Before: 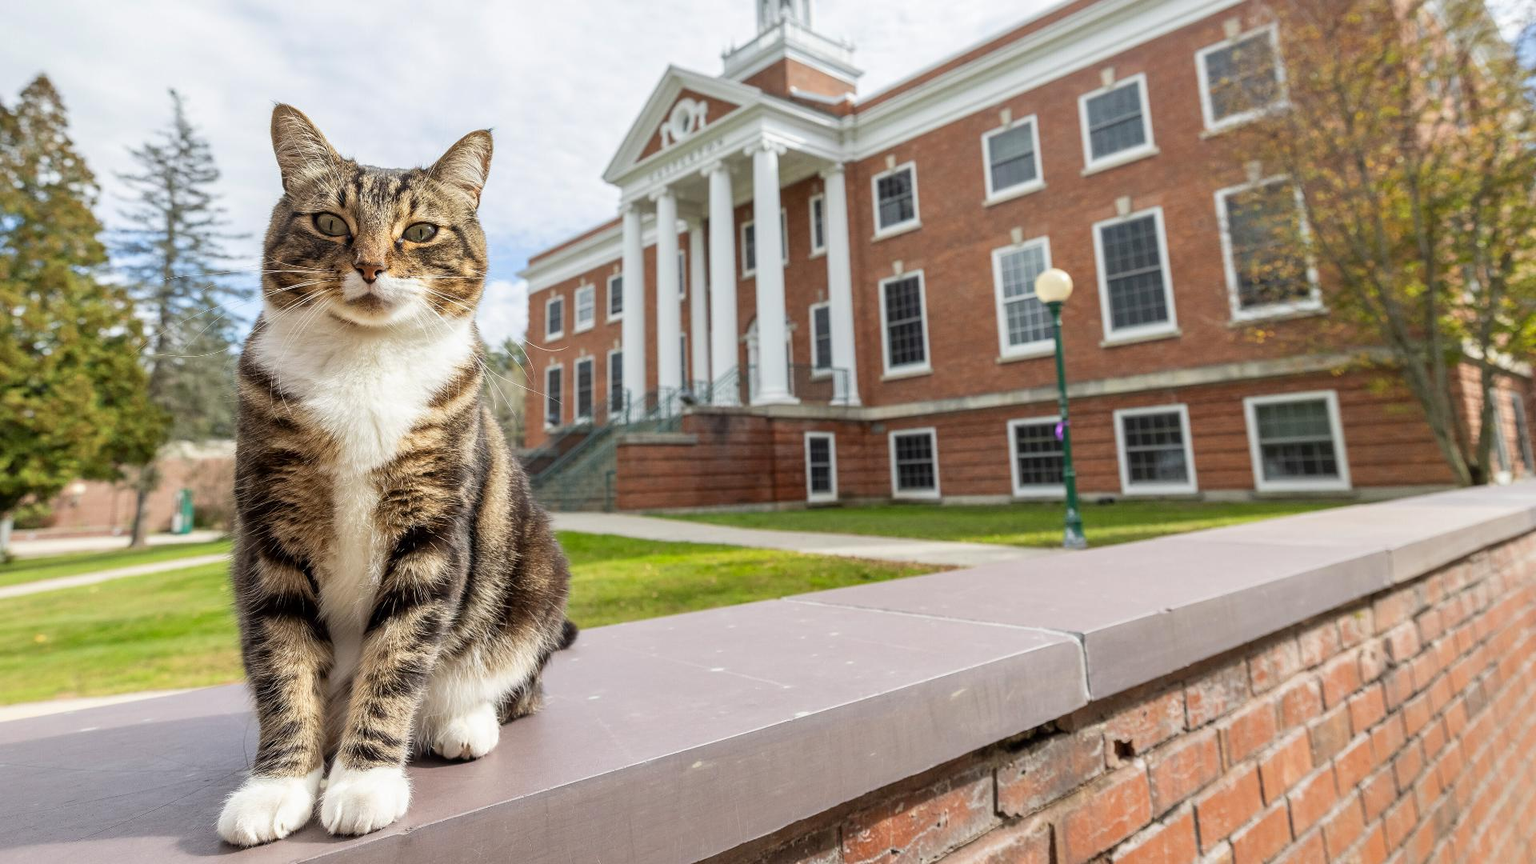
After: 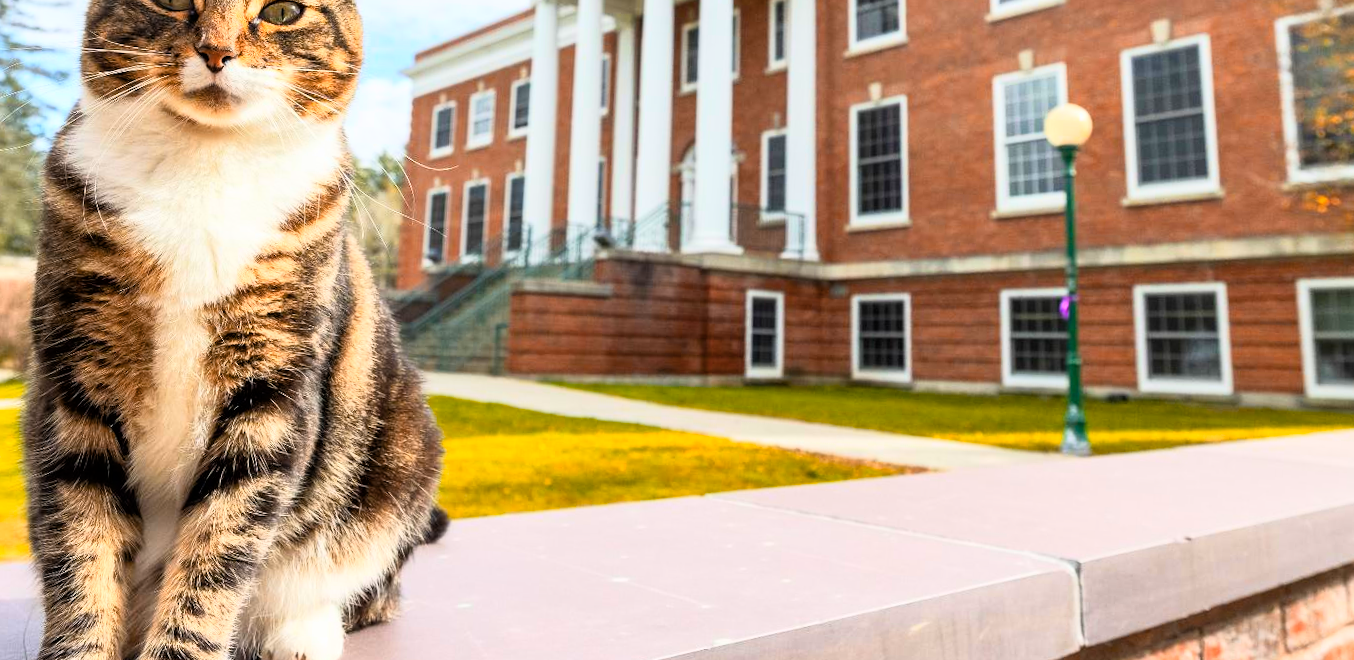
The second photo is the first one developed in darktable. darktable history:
base curve: curves: ch0 [(0, 0) (0.005, 0.002) (0.193, 0.295) (0.399, 0.664) (0.75, 0.928) (1, 1)]
crop and rotate: angle -3.37°, left 9.79%, top 20.73%, right 12.42%, bottom 11.82%
color zones: curves: ch1 [(0, 0.455) (0.063, 0.455) (0.286, 0.495) (0.429, 0.5) (0.571, 0.5) (0.714, 0.5) (0.857, 0.5) (1, 0.455)]; ch2 [(0, 0.532) (0.063, 0.521) (0.233, 0.447) (0.429, 0.489) (0.571, 0.5) (0.714, 0.5) (0.857, 0.5) (1, 0.532)]
color balance rgb: linear chroma grading › global chroma 15%, perceptual saturation grading › global saturation 30%
